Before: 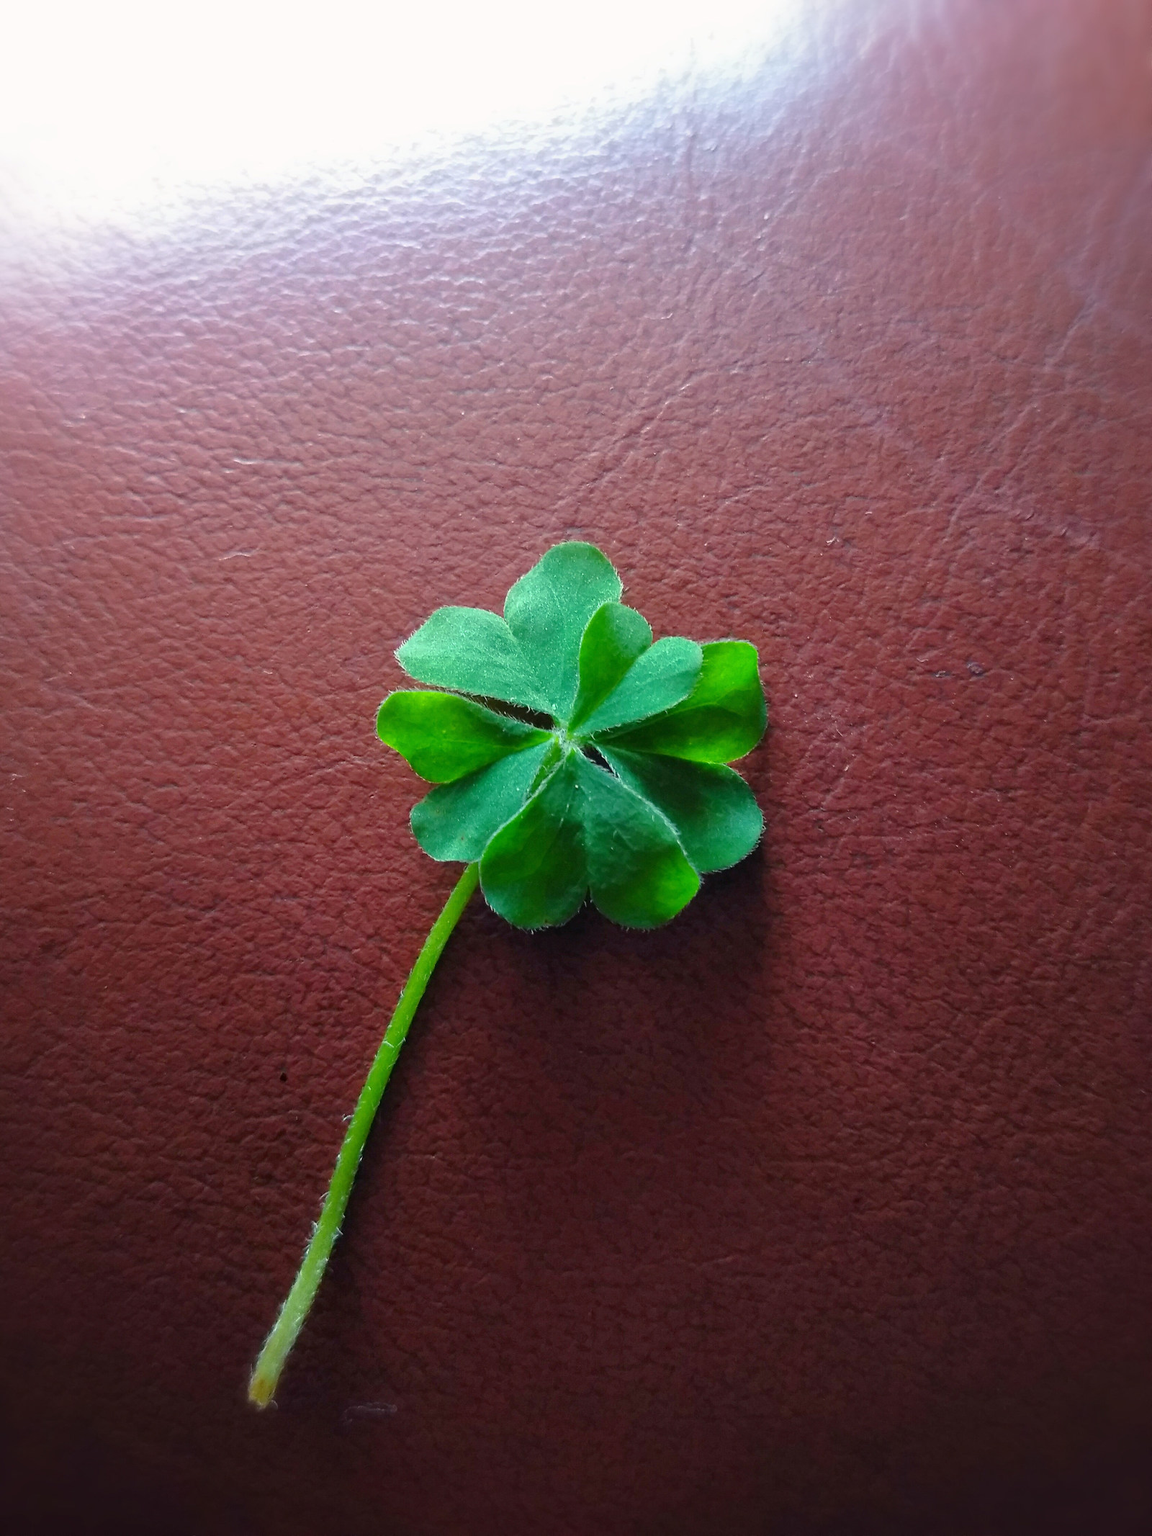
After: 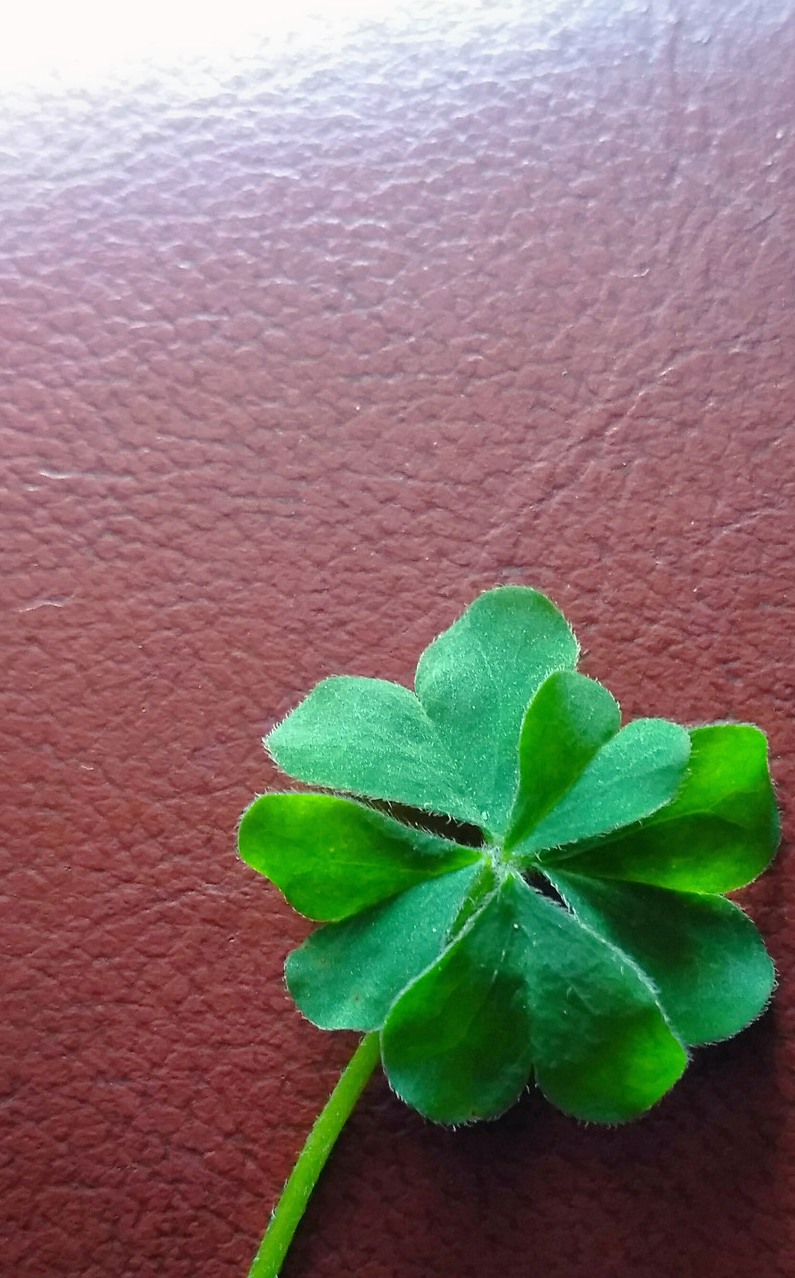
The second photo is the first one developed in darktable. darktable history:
color correction: highlights a* -0.069, highlights b* 0.097
crop: left 17.872%, top 7.818%, right 32.432%, bottom 32.256%
